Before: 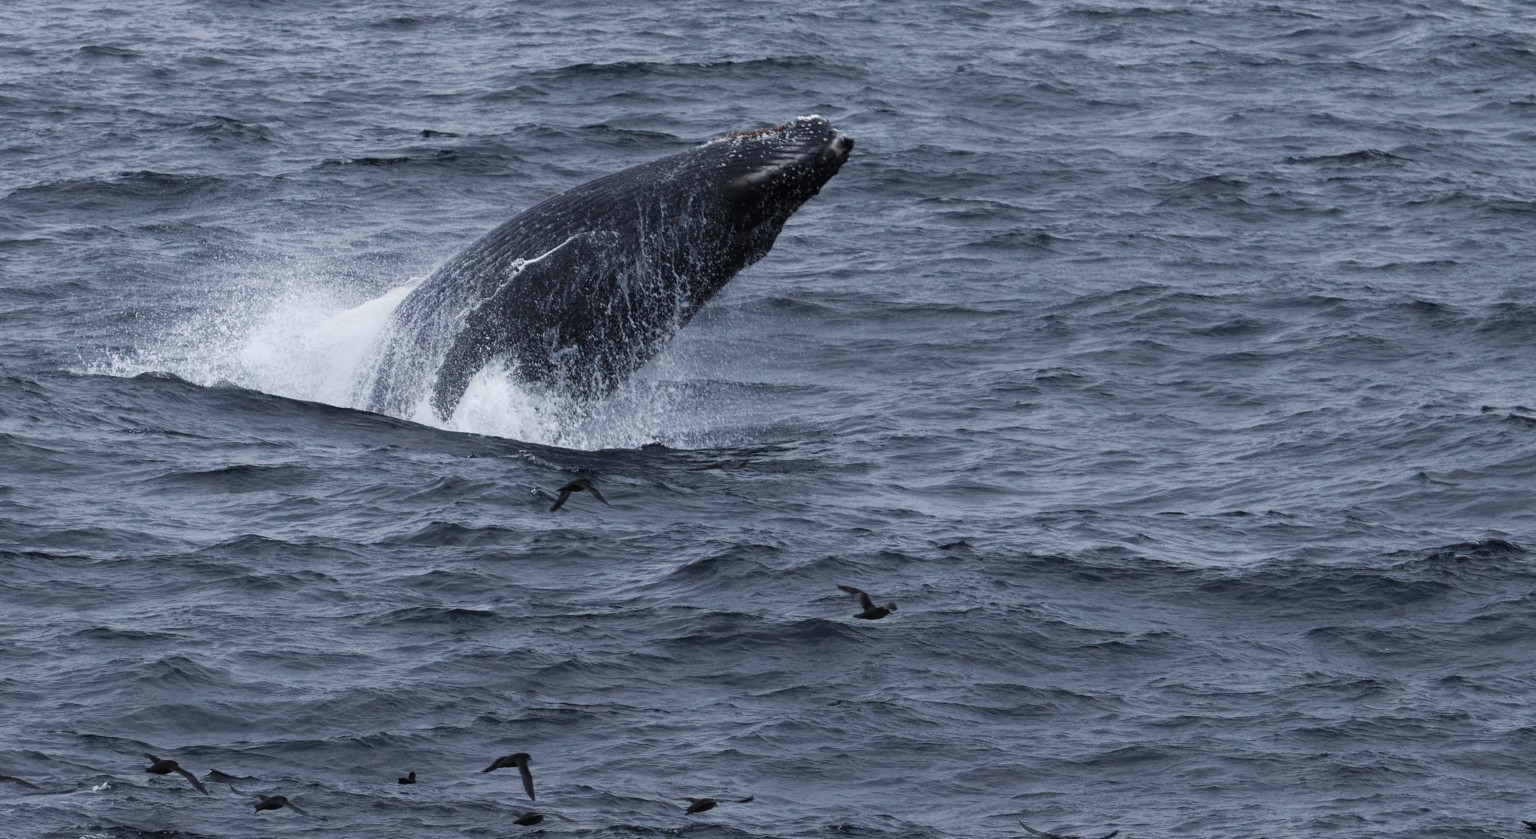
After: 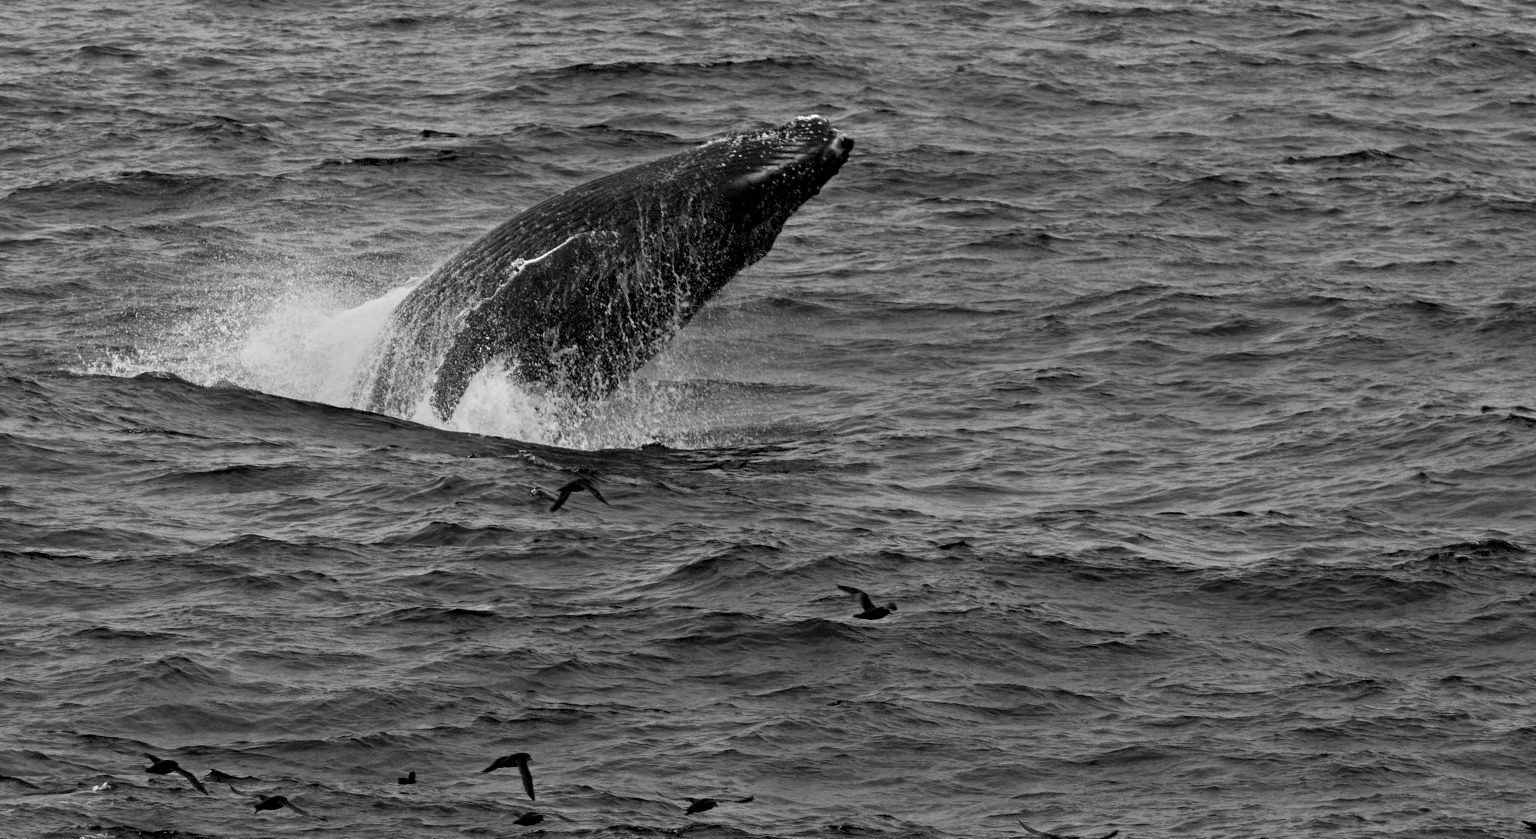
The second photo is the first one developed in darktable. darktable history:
contrast equalizer: y [[0.5, 0.501, 0.525, 0.597, 0.58, 0.514], [0.5 ×6], [0.5 ×6], [0 ×6], [0 ×6]]
color balance rgb: linear chroma grading › global chroma 15%, perceptual saturation grading › global saturation 30%
monochrome: a -92.57, b 58.91
